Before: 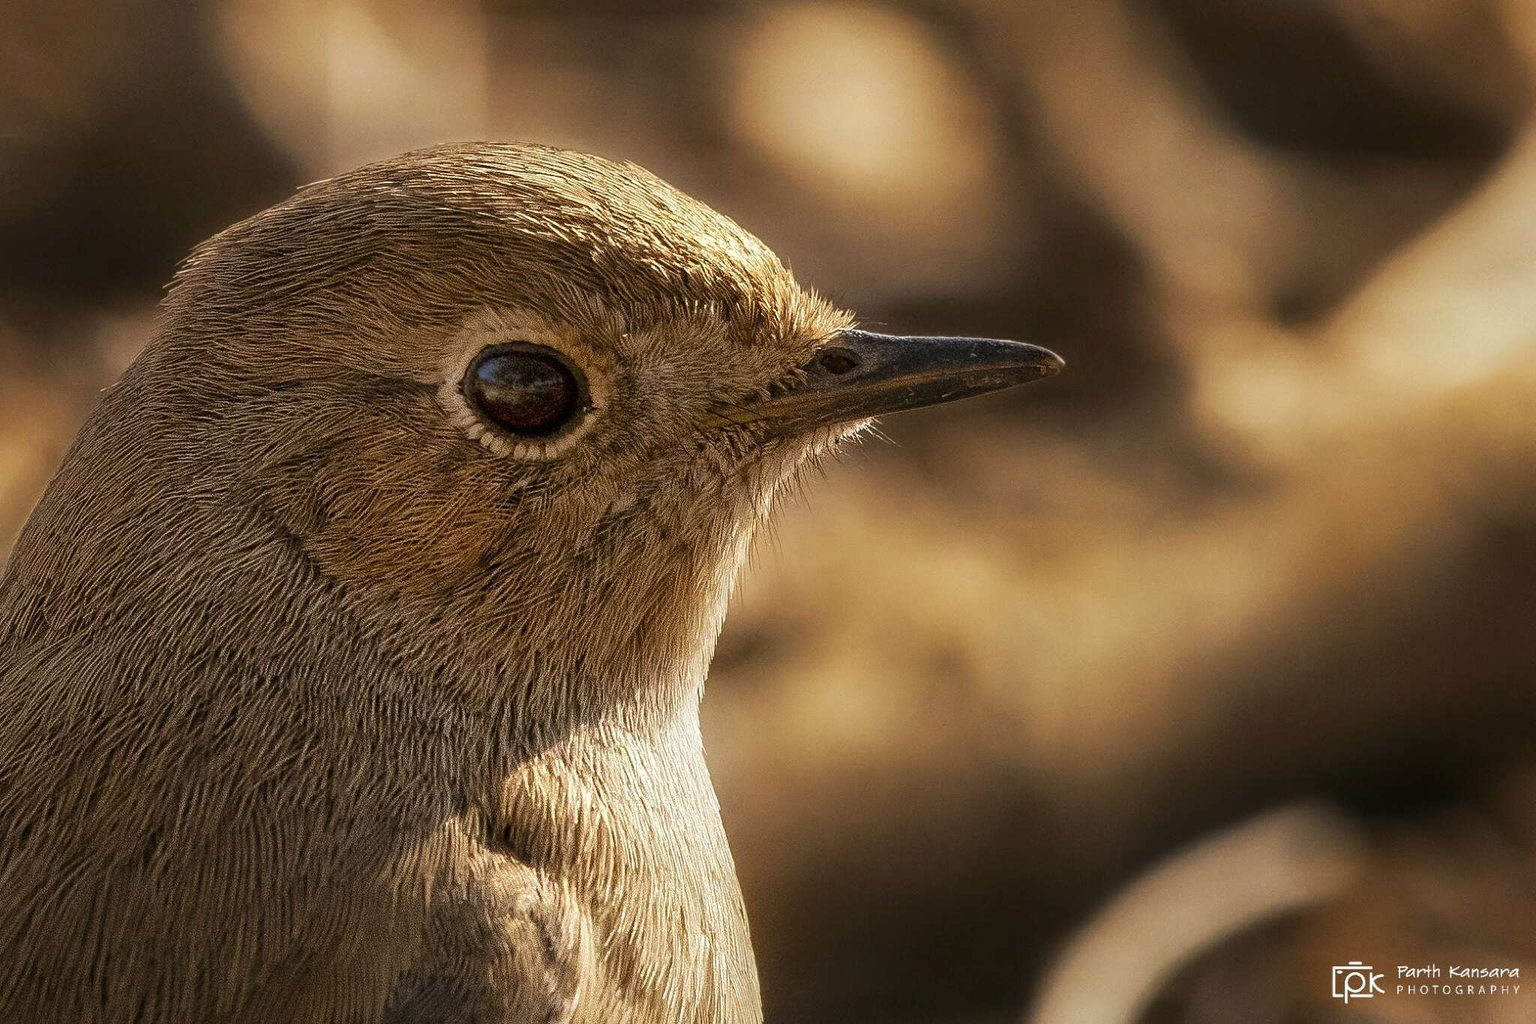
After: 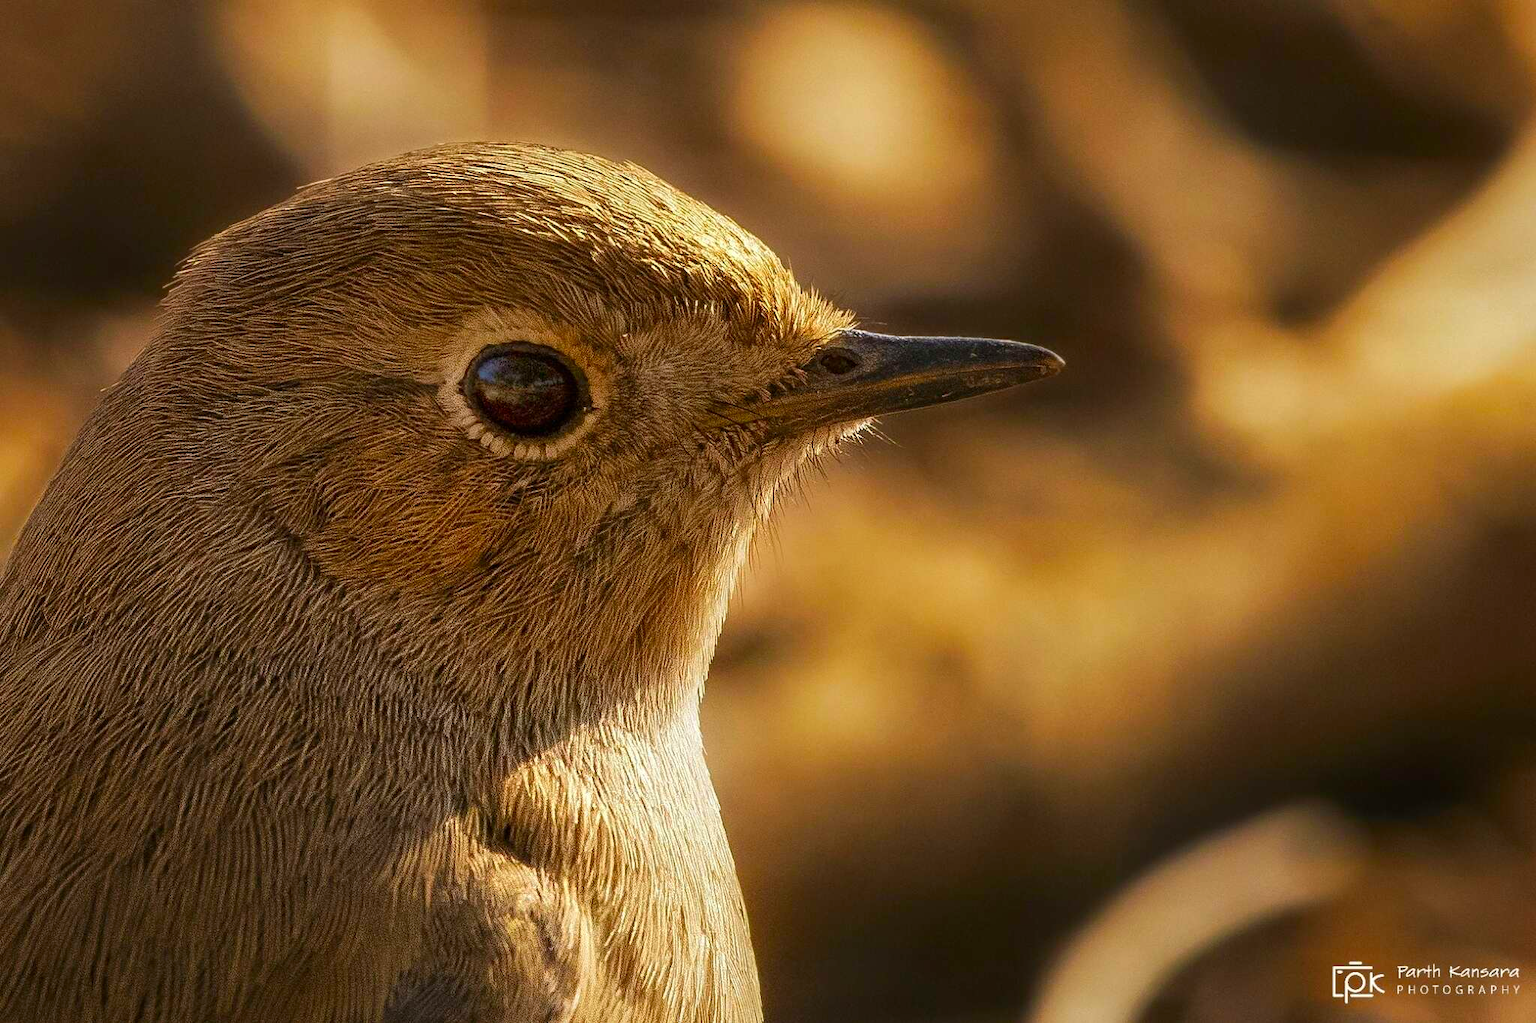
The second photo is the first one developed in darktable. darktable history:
contrast brightness saturation: saturation 0.503
